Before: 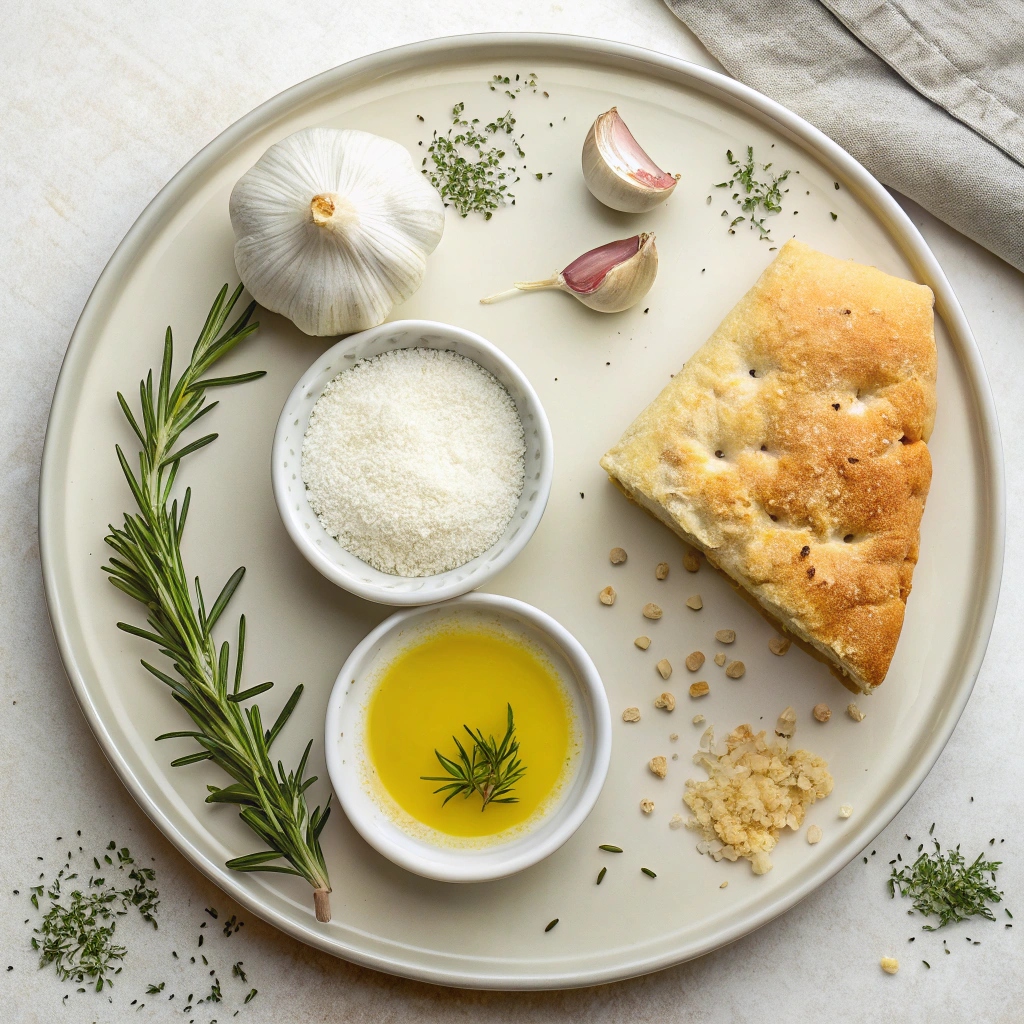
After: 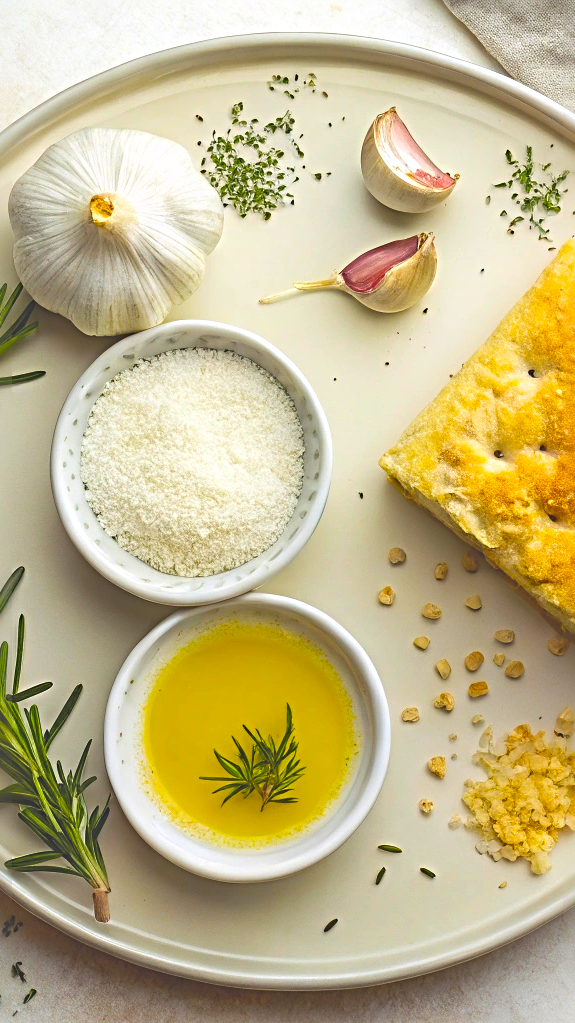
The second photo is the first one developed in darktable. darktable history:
sharpen: radius 4.881
color balance rgb: shadows lift › chroma 3.04%, shadows lift › hue 278.52°, linear chroma grading › global chroma 49.818%, perceptual saturation grading › global saturation 14.563%
exposure: black level correction -0.039, exposure 0.064 EV, compensate exposure bias true, compensate highlight preservation false
crop: left 21.594%, right 22.167%, bottom 0.004%
